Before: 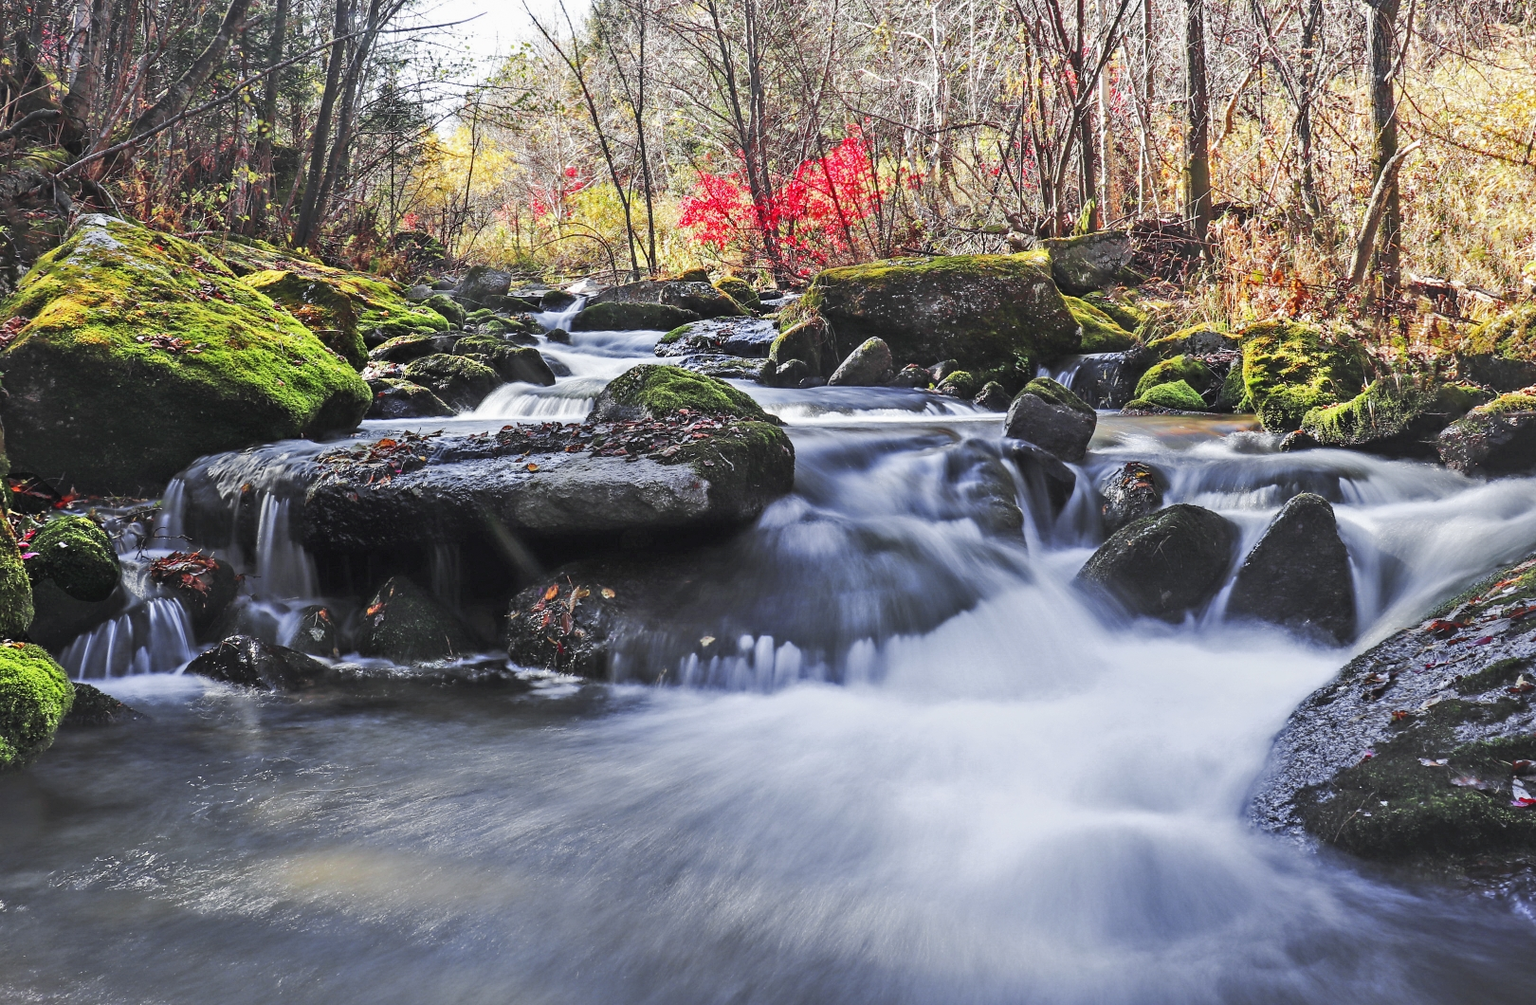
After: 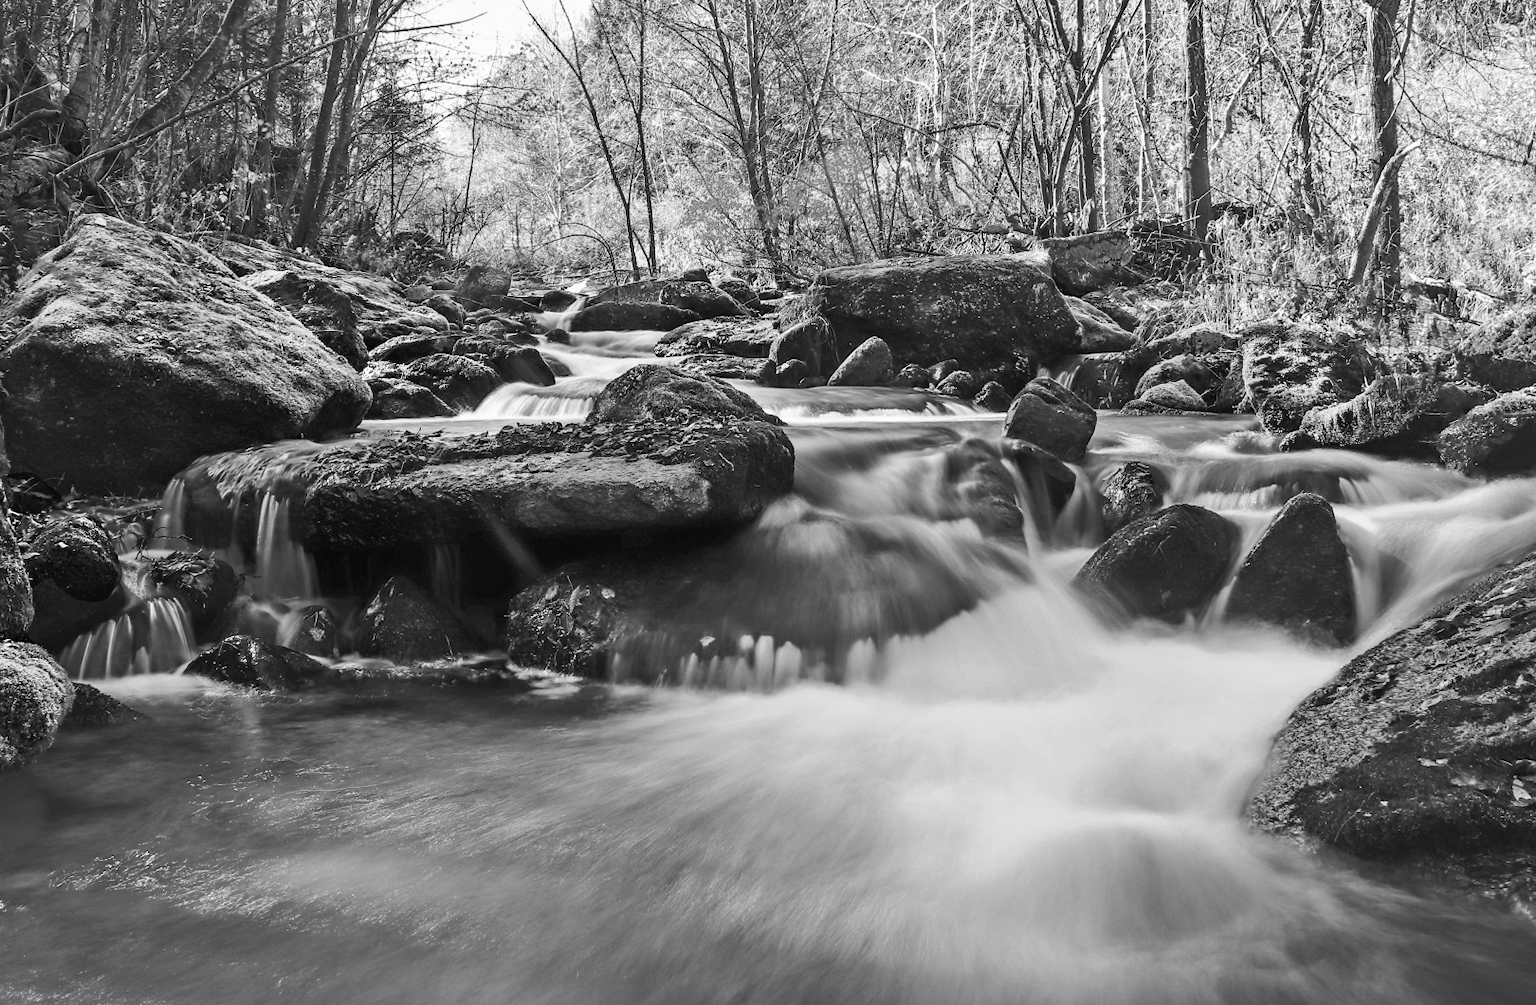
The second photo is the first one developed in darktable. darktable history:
color zones: curves: ch1 [(0, -0.014) (0.143, -0.013) (0.286, -0.013) (0.429, -0.016) (0.571, -0.019) (0.714, -0.015) (0.857, 0.002) (1, -0.014)]
